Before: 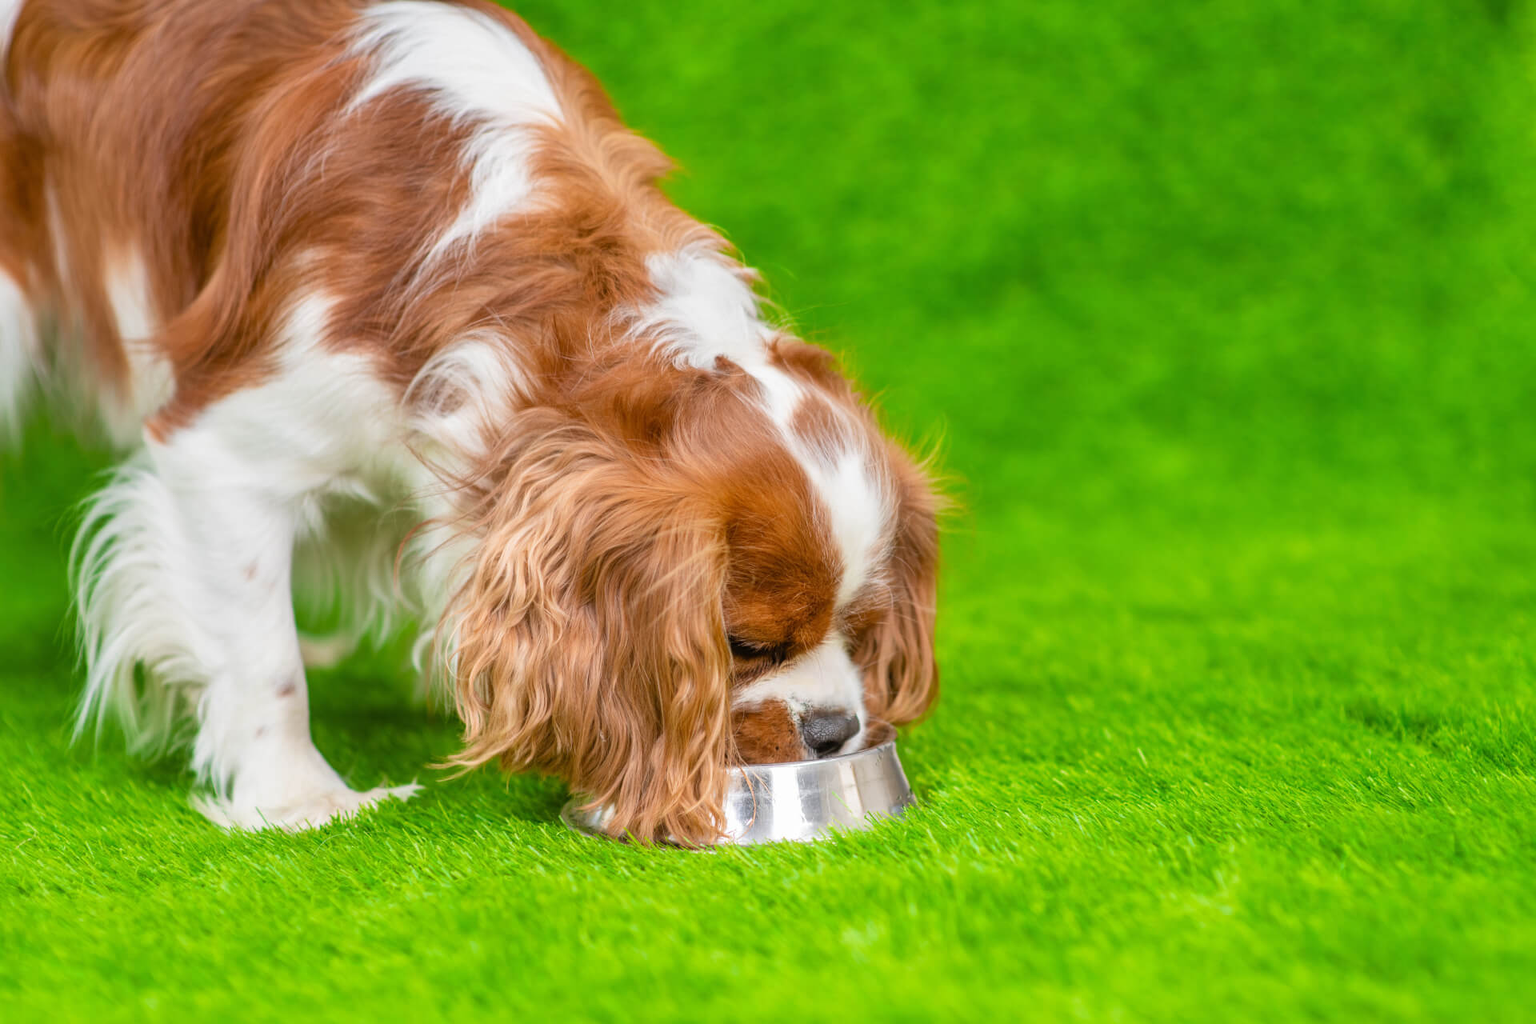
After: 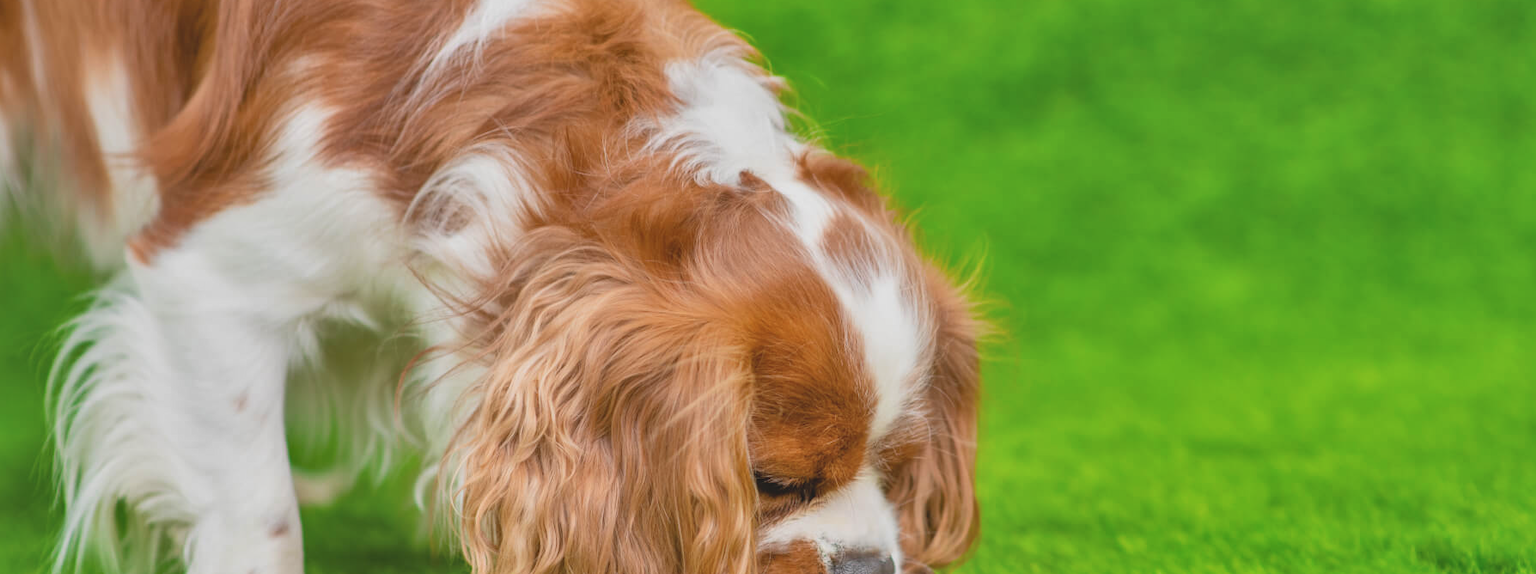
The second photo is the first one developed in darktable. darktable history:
crop: left 1.744%, top 19.225%, right 5.069%, bottom 28.357%
shadows and highlights: soften with gaussian
contrast brightness saturation: contrast -0.15, brightness 0.05, saturation -0.12
